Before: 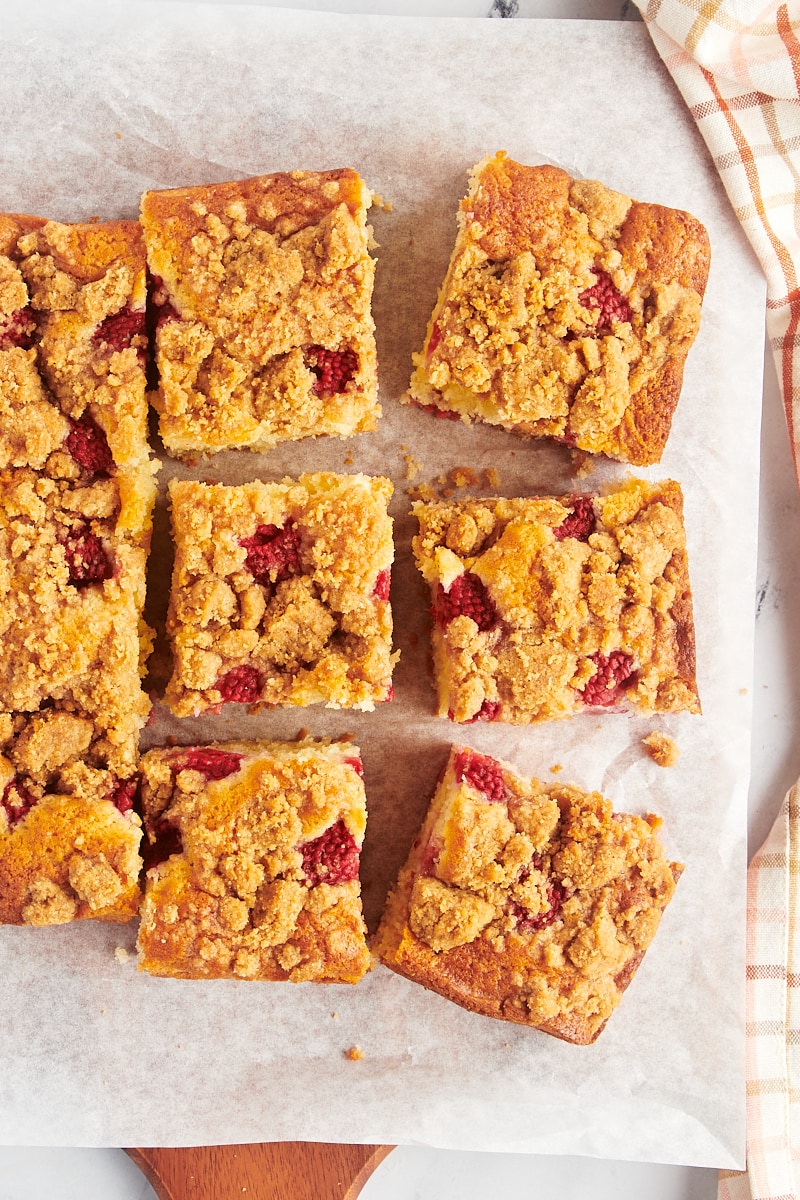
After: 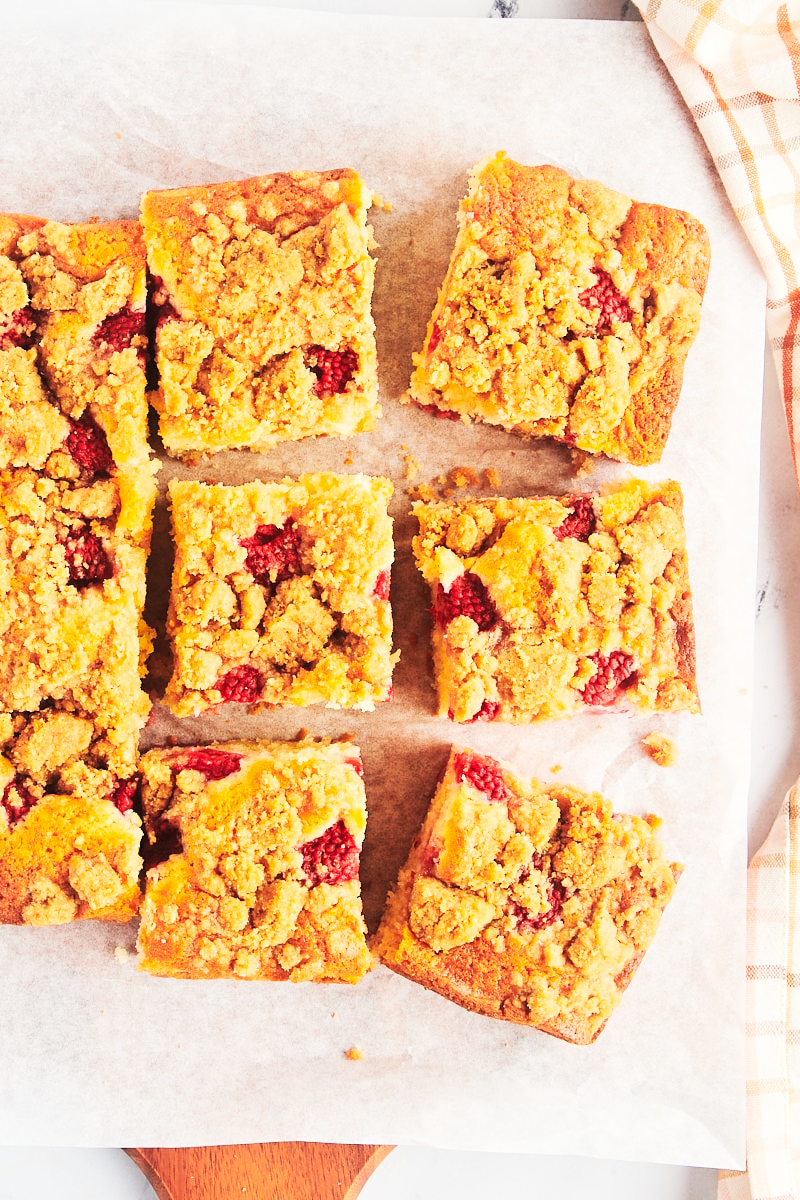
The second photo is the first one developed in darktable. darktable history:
tone curve: curves: ch0 [(0, 0) (0.055, 0.031) (0.282, 0.215) (0.729, 0.785) (1, 1)], preserve colors none
contrast brightness saturation: contrast 0.141, brightness 0.229
